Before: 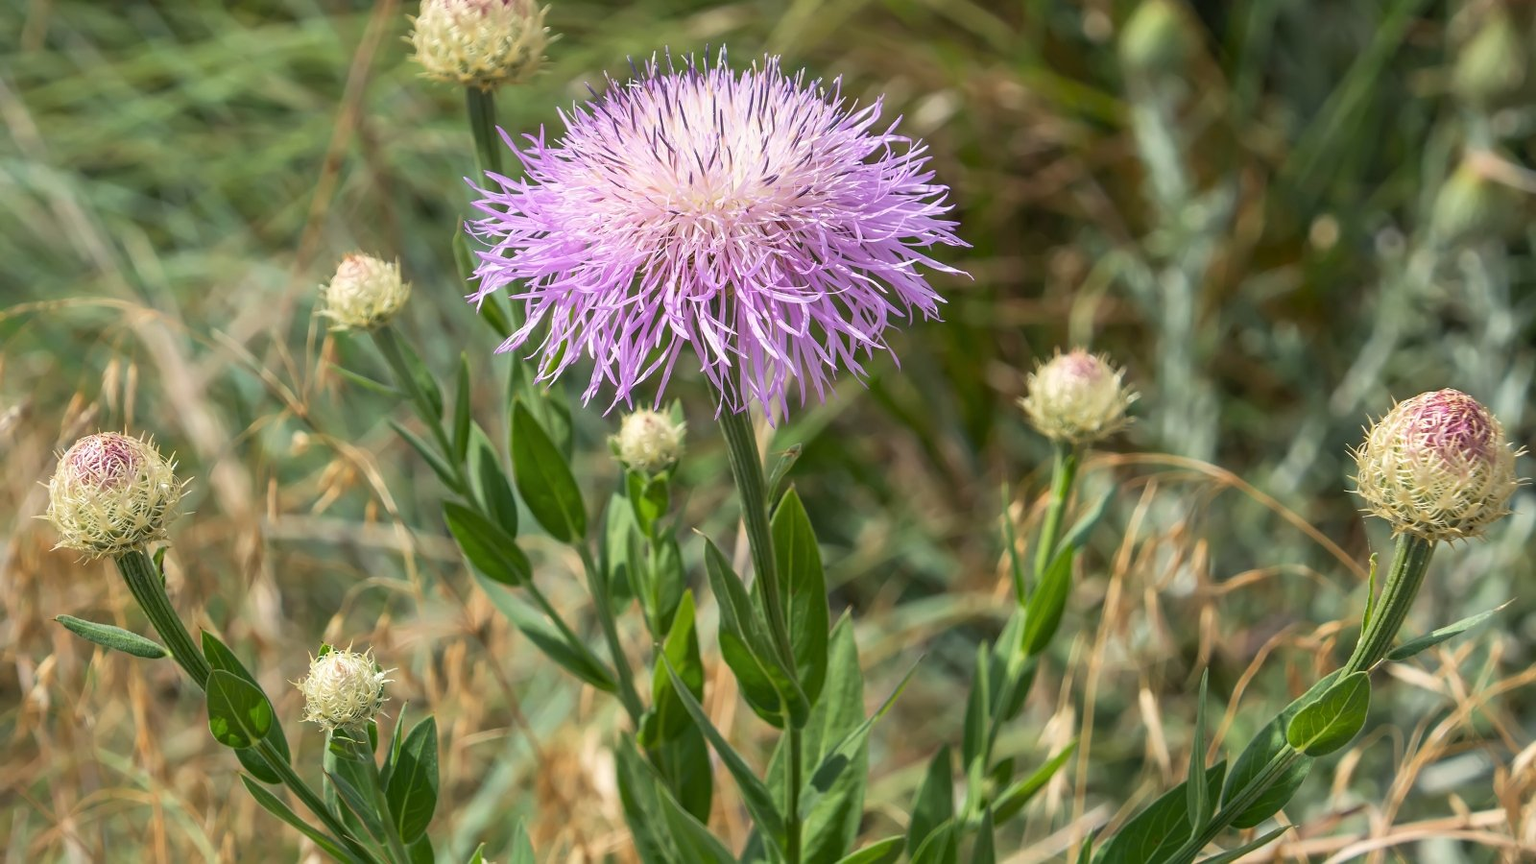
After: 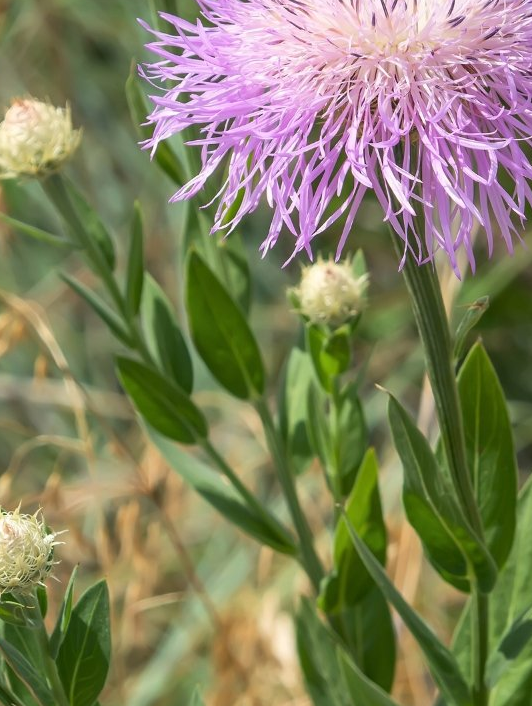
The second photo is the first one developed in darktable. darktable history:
crop and rotate: left 21.668%, top 18.524%, right 45.046%, bottom 2.966%
